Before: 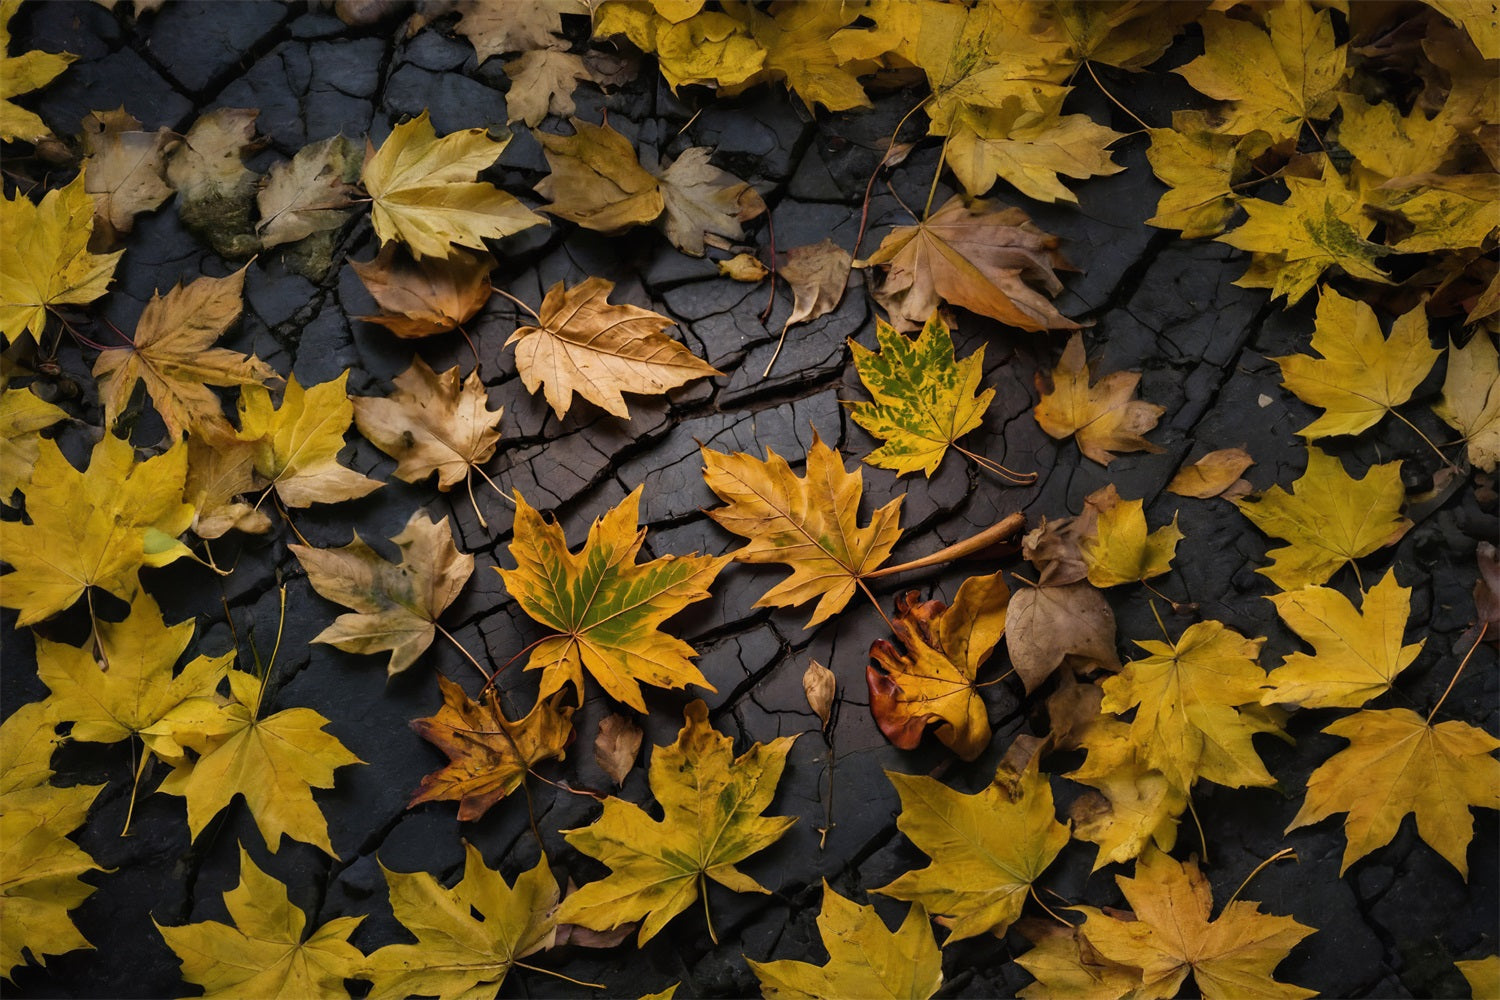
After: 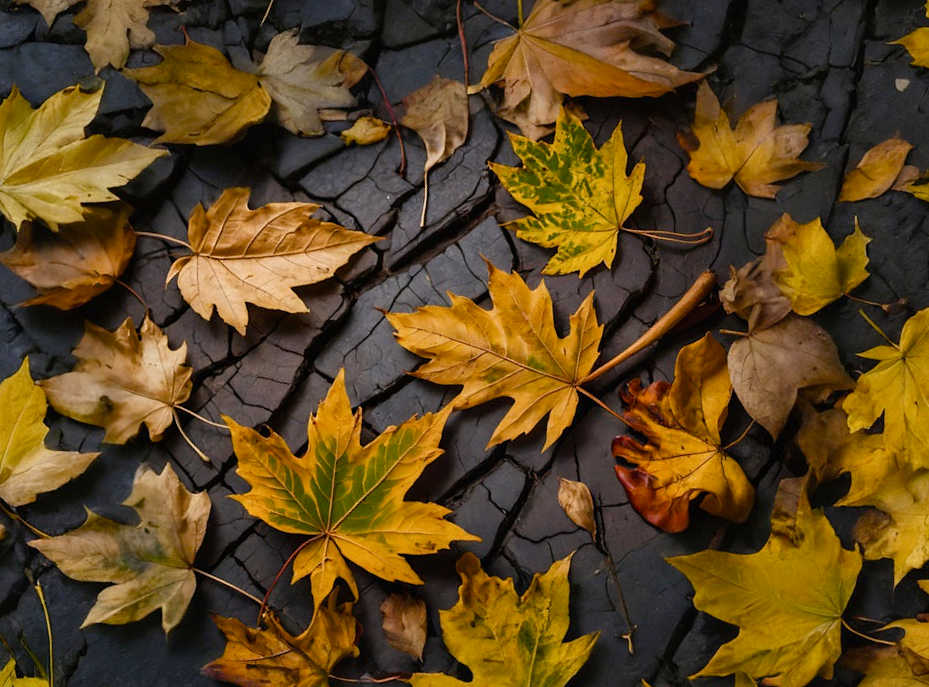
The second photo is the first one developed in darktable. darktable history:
crop and rotate: angle 19.28°, left 6.966%, right 3.863%, bottom 1.106%
color balance rgb: perceptual saturation grading › global saturation 15.166%, perceptual saturation grading › highlights -19.075%, perceptual saturation grading › shadows 20.034%
